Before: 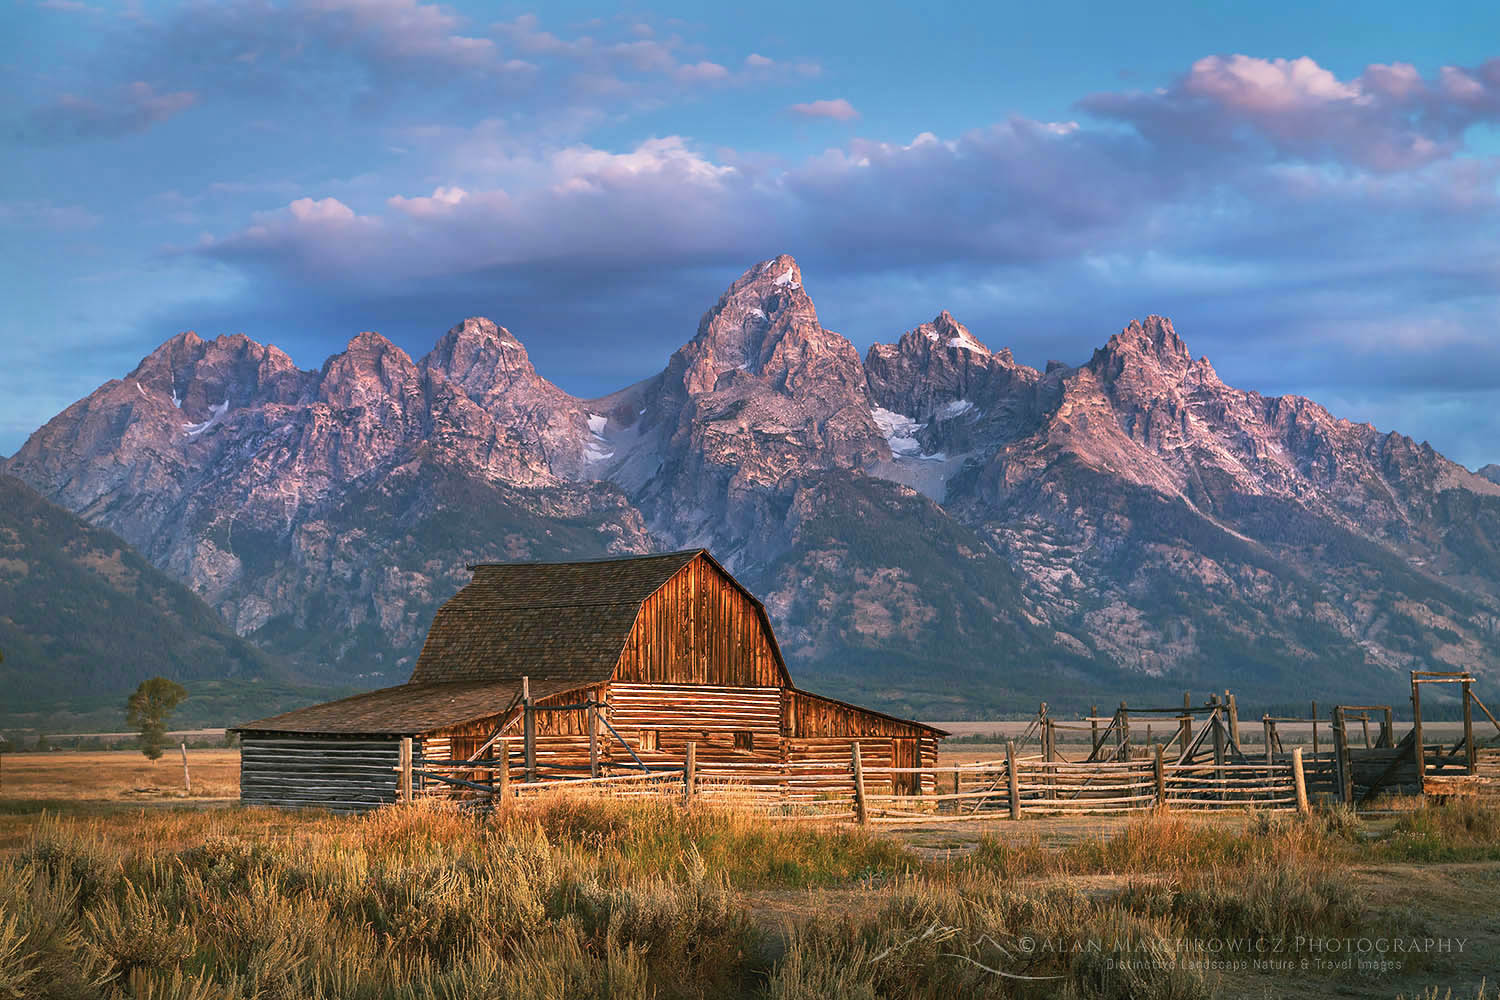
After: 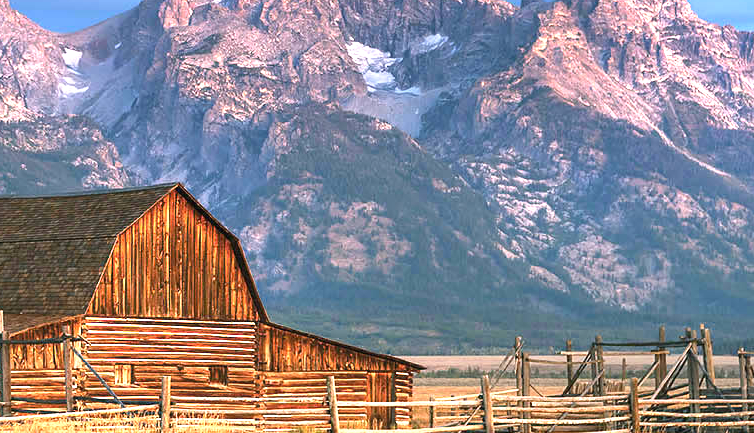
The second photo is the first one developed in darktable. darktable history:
exposure: black level correction 0, exposure 1 EV, compensate highlight preservation false
crop: left 35.03%, top 36.625%, right 14.663%, bottom 20.057%
